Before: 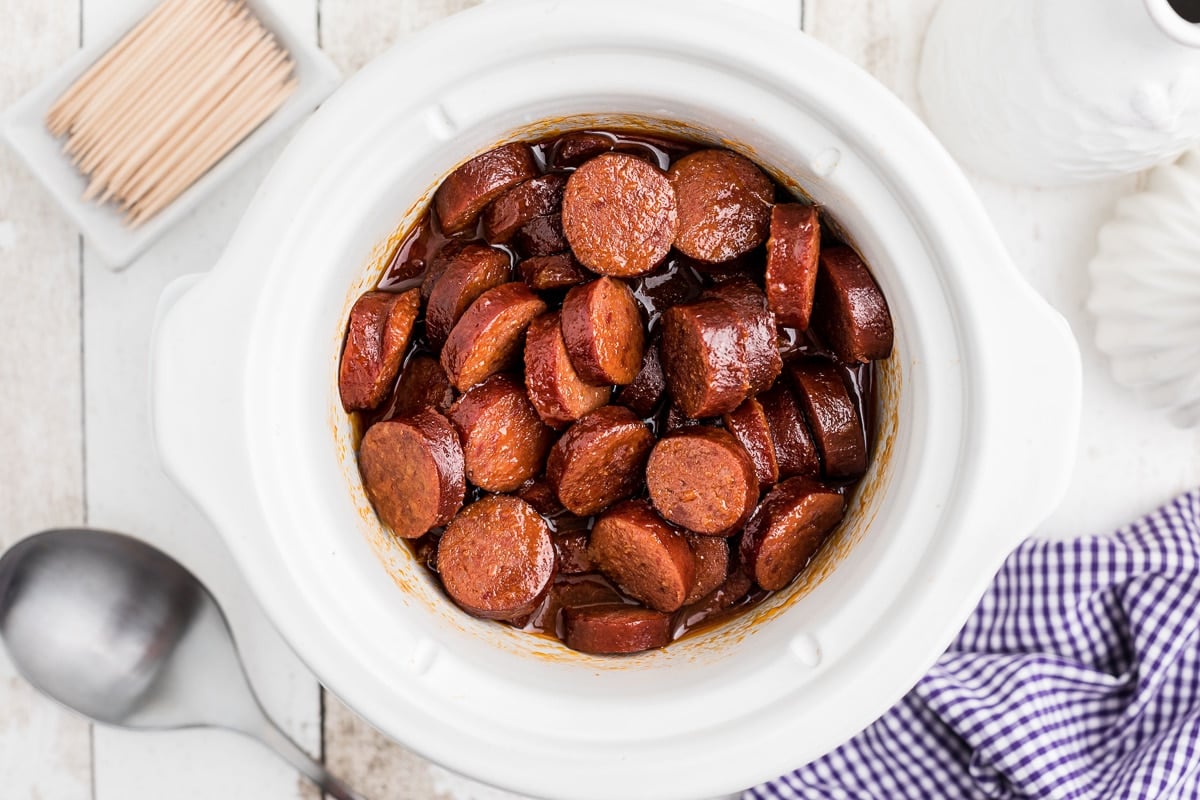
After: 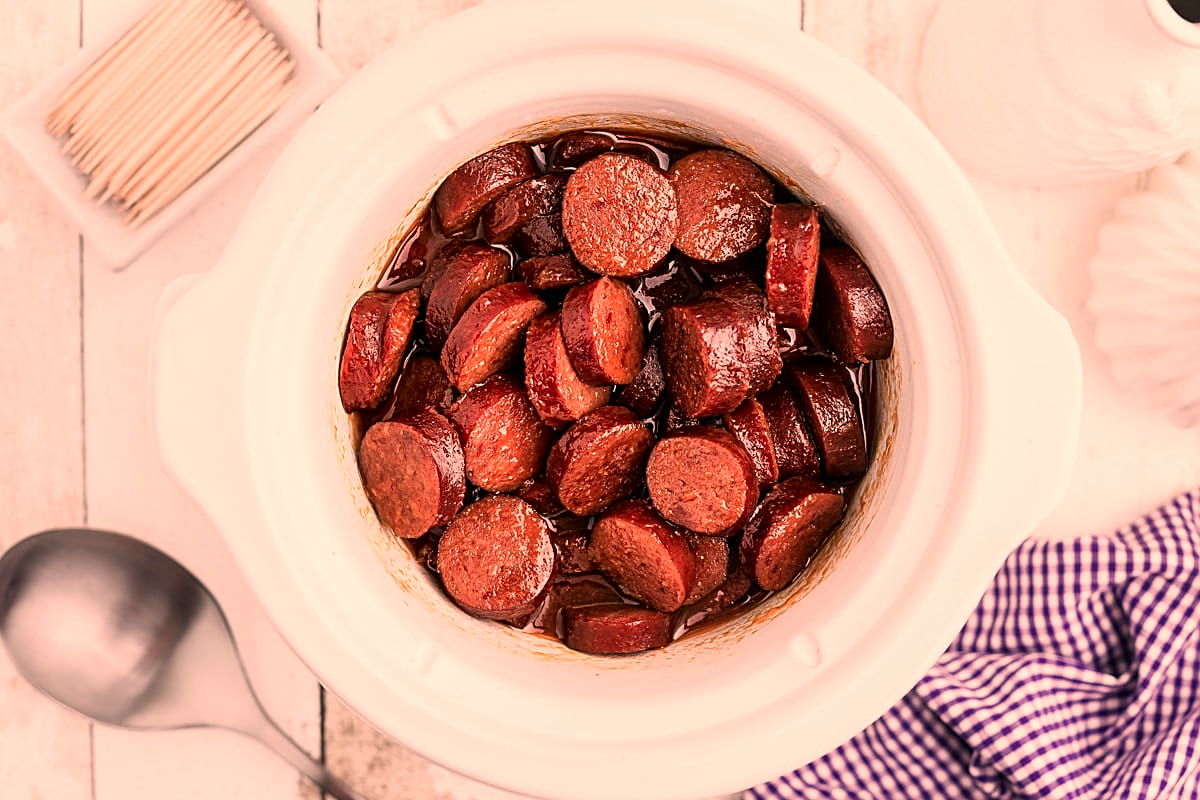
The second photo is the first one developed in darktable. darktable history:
color correction: highlights a* 22.66, highlights b* 22.23
sharpen: on, module defaults
color zones: curves: ch0 [(0, 0.473) (0.001, 0.473) (0.226, 0.548) (0.4, 0.589) (0.525, 0.54) (0.728, 0.403) (0.999, 0.473) (1, 0.473)]; ch1 [(0, 0.619) (0.001, 0.619) (0.234, 0.388) (0.4, 0.372) (0.528, 0.422) (0.732, 0.53) (0.999, 0.619) (1, 0.619)]; ch2 [(0, 0.547) (0.001, 0.547) (0.226, 0.45) (0.4, 0.525) (0.525, 0.585) (0.8, 0.511) (0.999, 0.547) (1, 0.547)]
